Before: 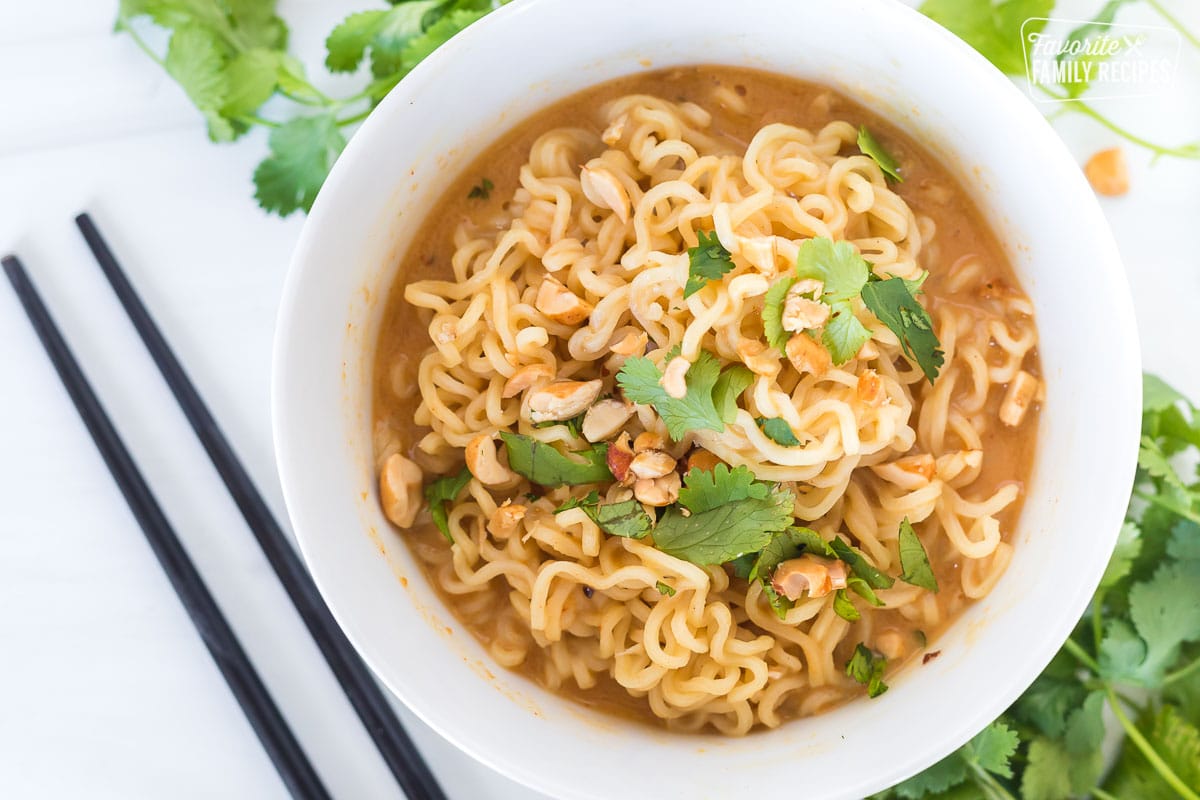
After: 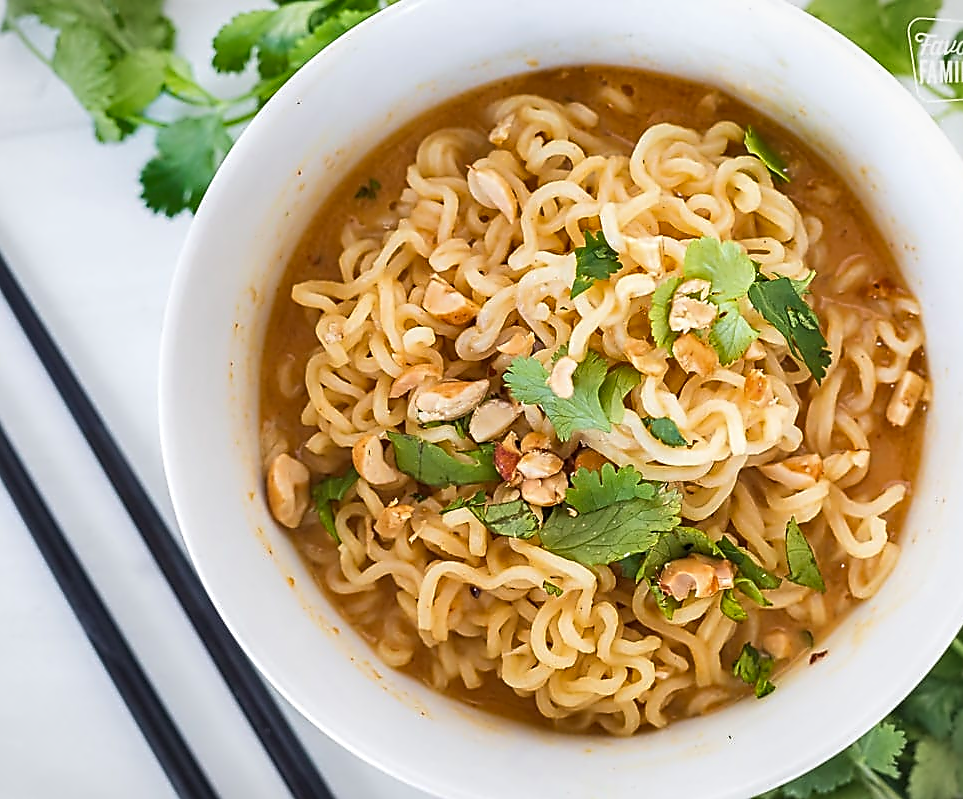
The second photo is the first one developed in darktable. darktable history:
crop and rotate: left 9.476%, right 10.204%
sharpen: on, module defaults
shadows and highlights: shadows 52.6, soften with gaussian
contrast equalizer: y [[0.5, 0.5, 0.5, 0.515, 0.749, 0.84], [0.5 ×6], [0.5 ×6], [0, 0, 0, 0.001, 0.067, 0.262], [0 ×6]], mix 0.595
vignetting: fall-off start 100.31%, fall-off radius 65.32%, brightness -0.284, automatic ratio true
